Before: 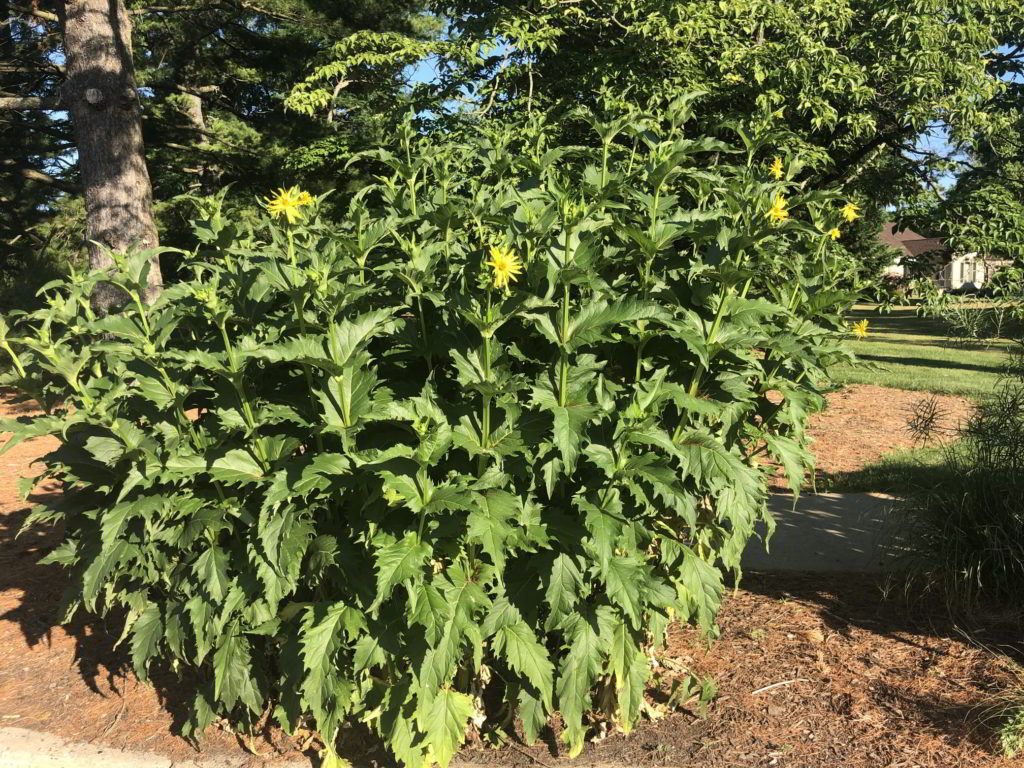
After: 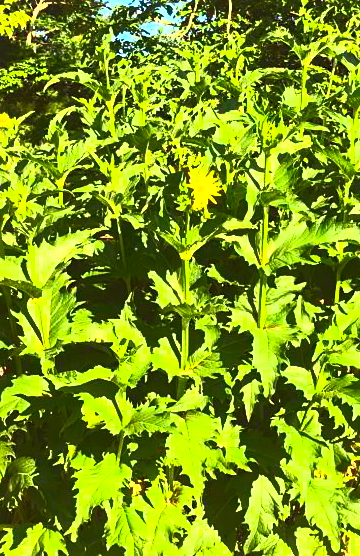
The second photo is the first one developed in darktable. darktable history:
crop and rotate: left 29.476%, top 10.214%, right 35.32%, bottom 17.333%
color correction: highlights a* 6.27, highlights b* 8.19, shadows a* 5.94, shadows b* 7.23, saturation 0.9
contrast brightness saturation: contrast 1, brightness 1, saturation 1
sharpen: amount 0.2
